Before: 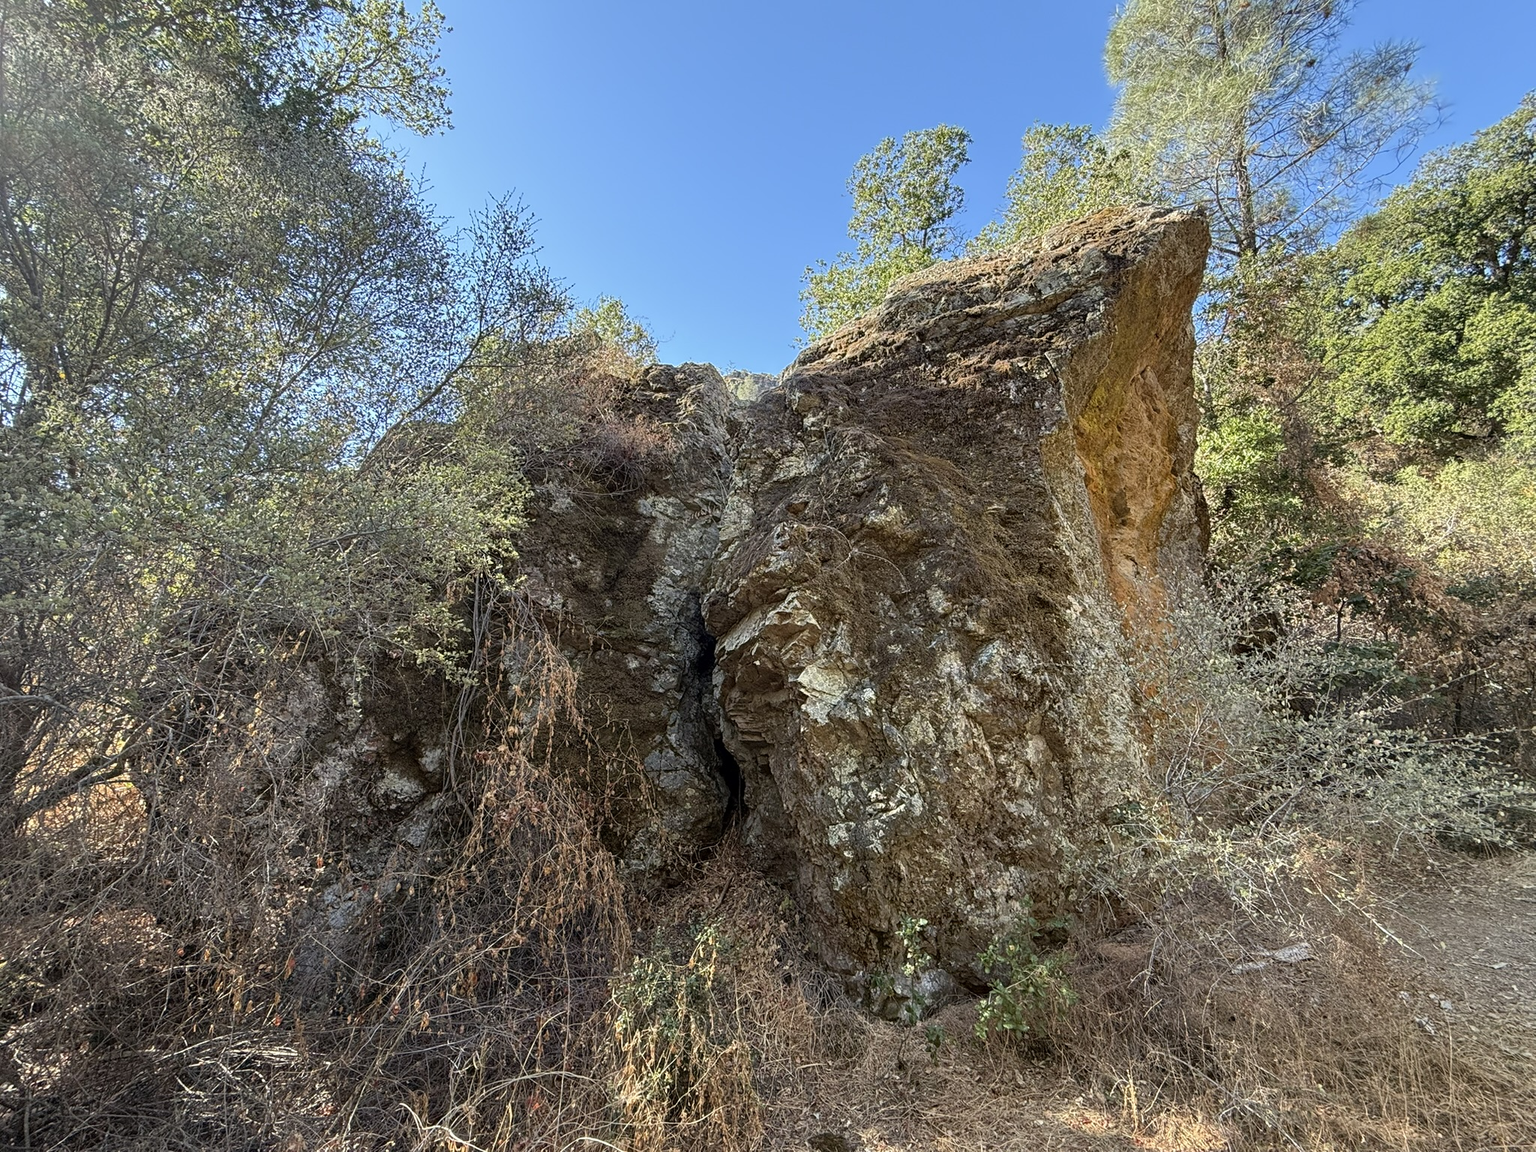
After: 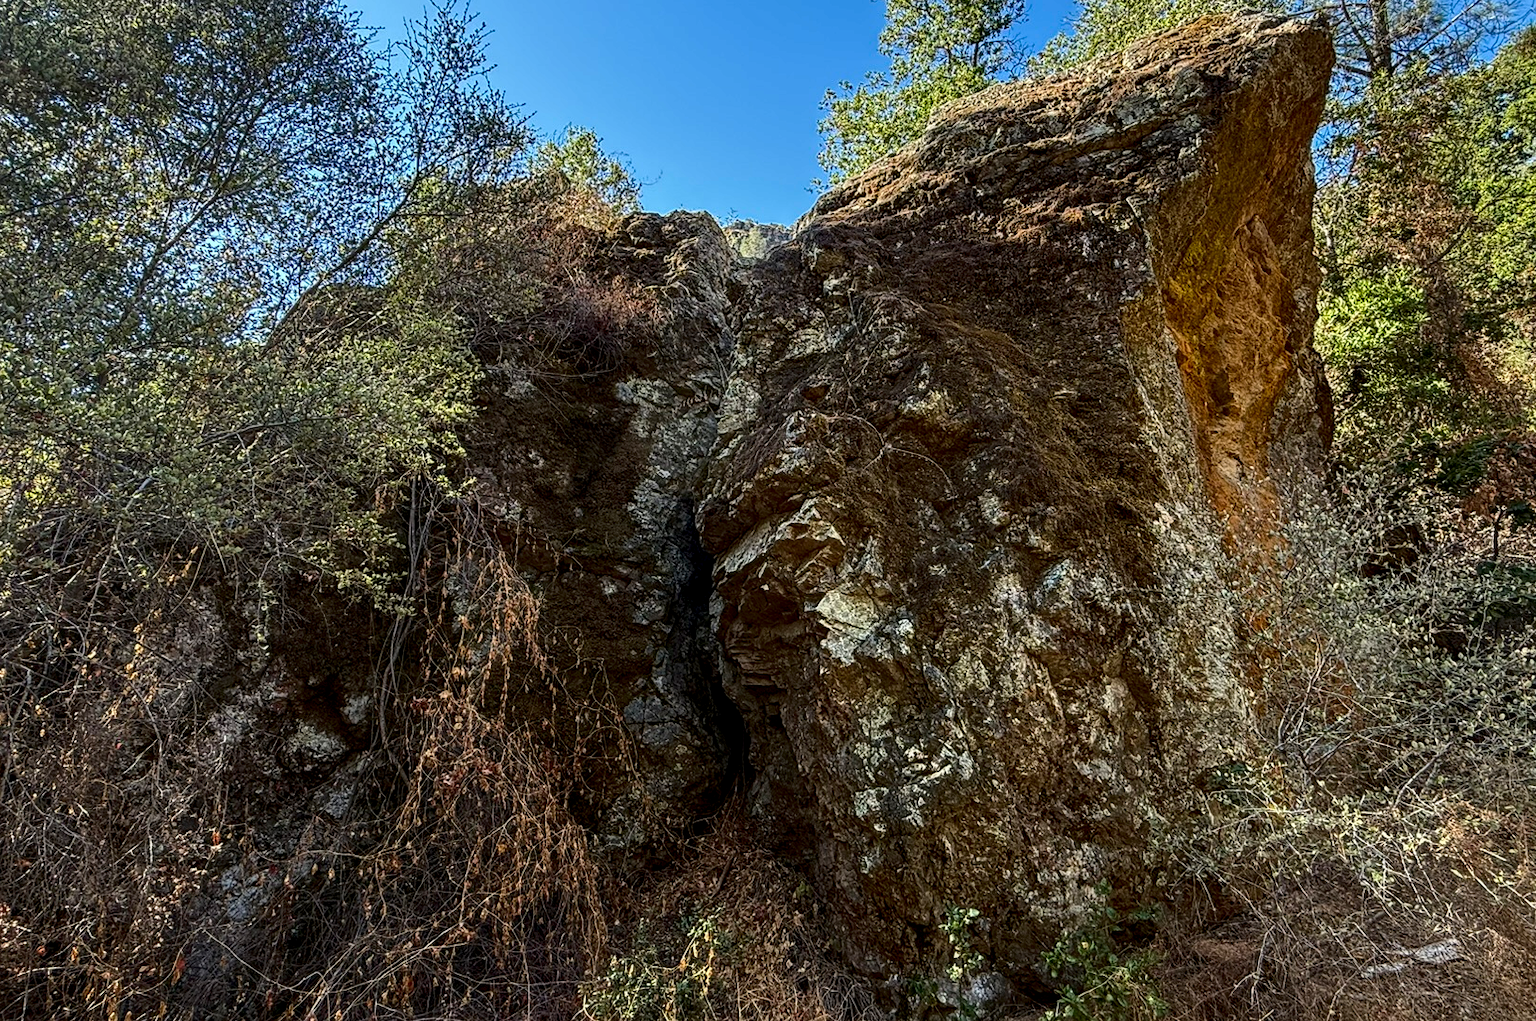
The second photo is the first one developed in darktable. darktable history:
local contrast: on, module defaults
crop: left 9.666%, top 16.985%, right 10.655%, bottom 12.344%
contrast brightness saturation: contrast 0.132, brightness -0.236, saturation 0.143
